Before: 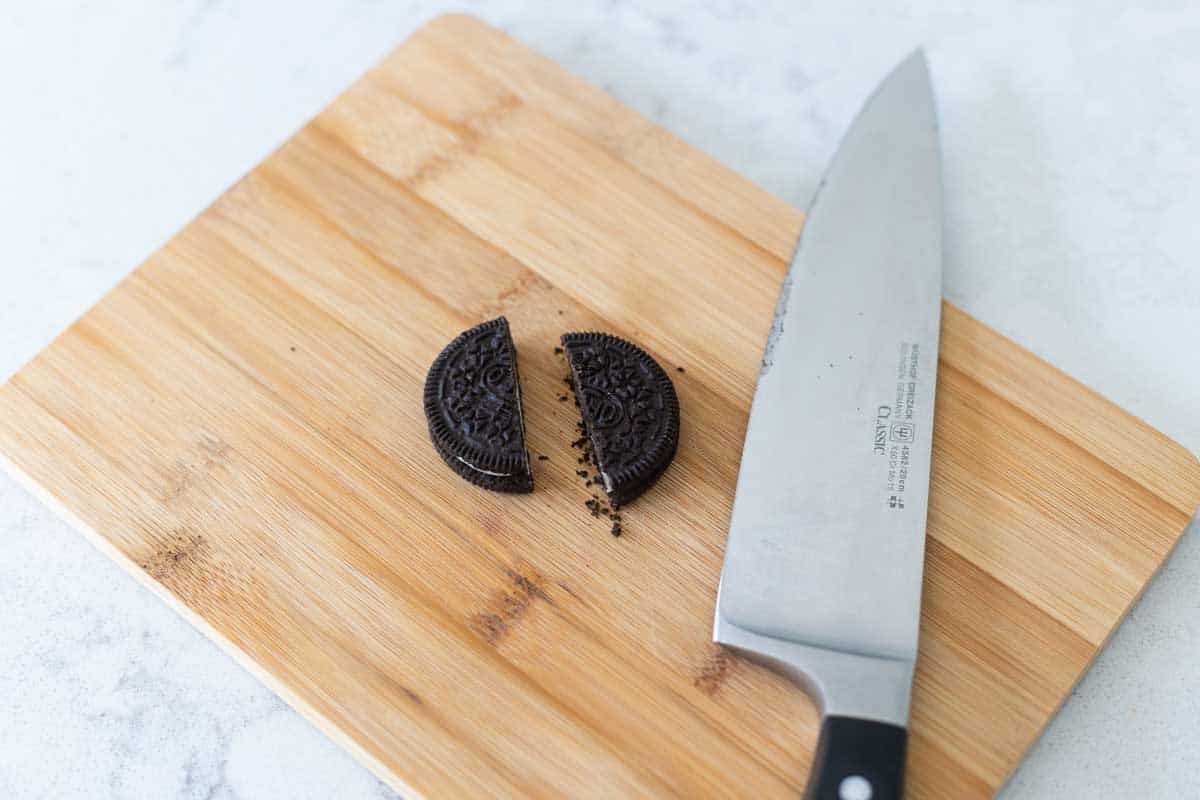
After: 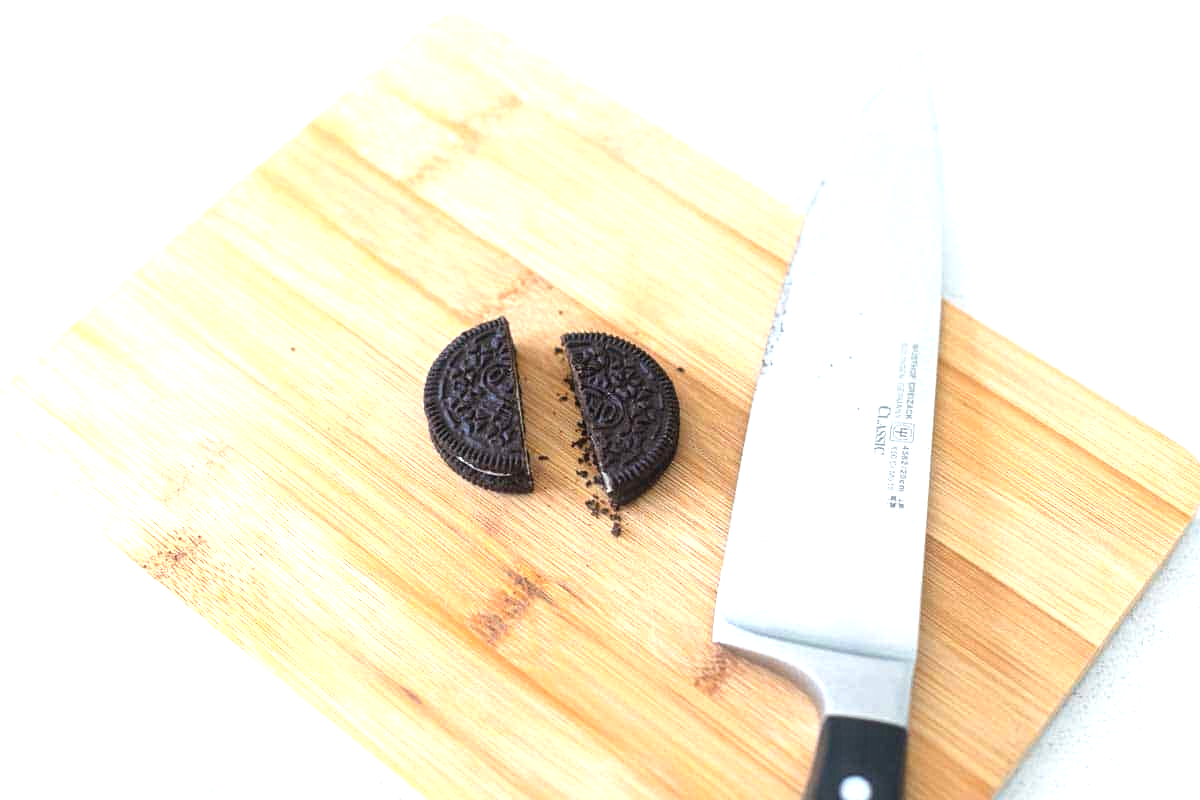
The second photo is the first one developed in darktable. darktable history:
local contrast: mode bilateral grid, contrast 20, coarseness 50, detail 120%, midtone range 0.2
exposure: black level correction 0, exposure 1.001 EV, compensate exposure bias true, compensate highlight preservation false
contrast equalizer: y [[0.439, 0.44, 0.442, 0.457, 0.493, 0.498], [0.5 ×6], [0.5 ×6], [0 ×6], [0 ×6]]
